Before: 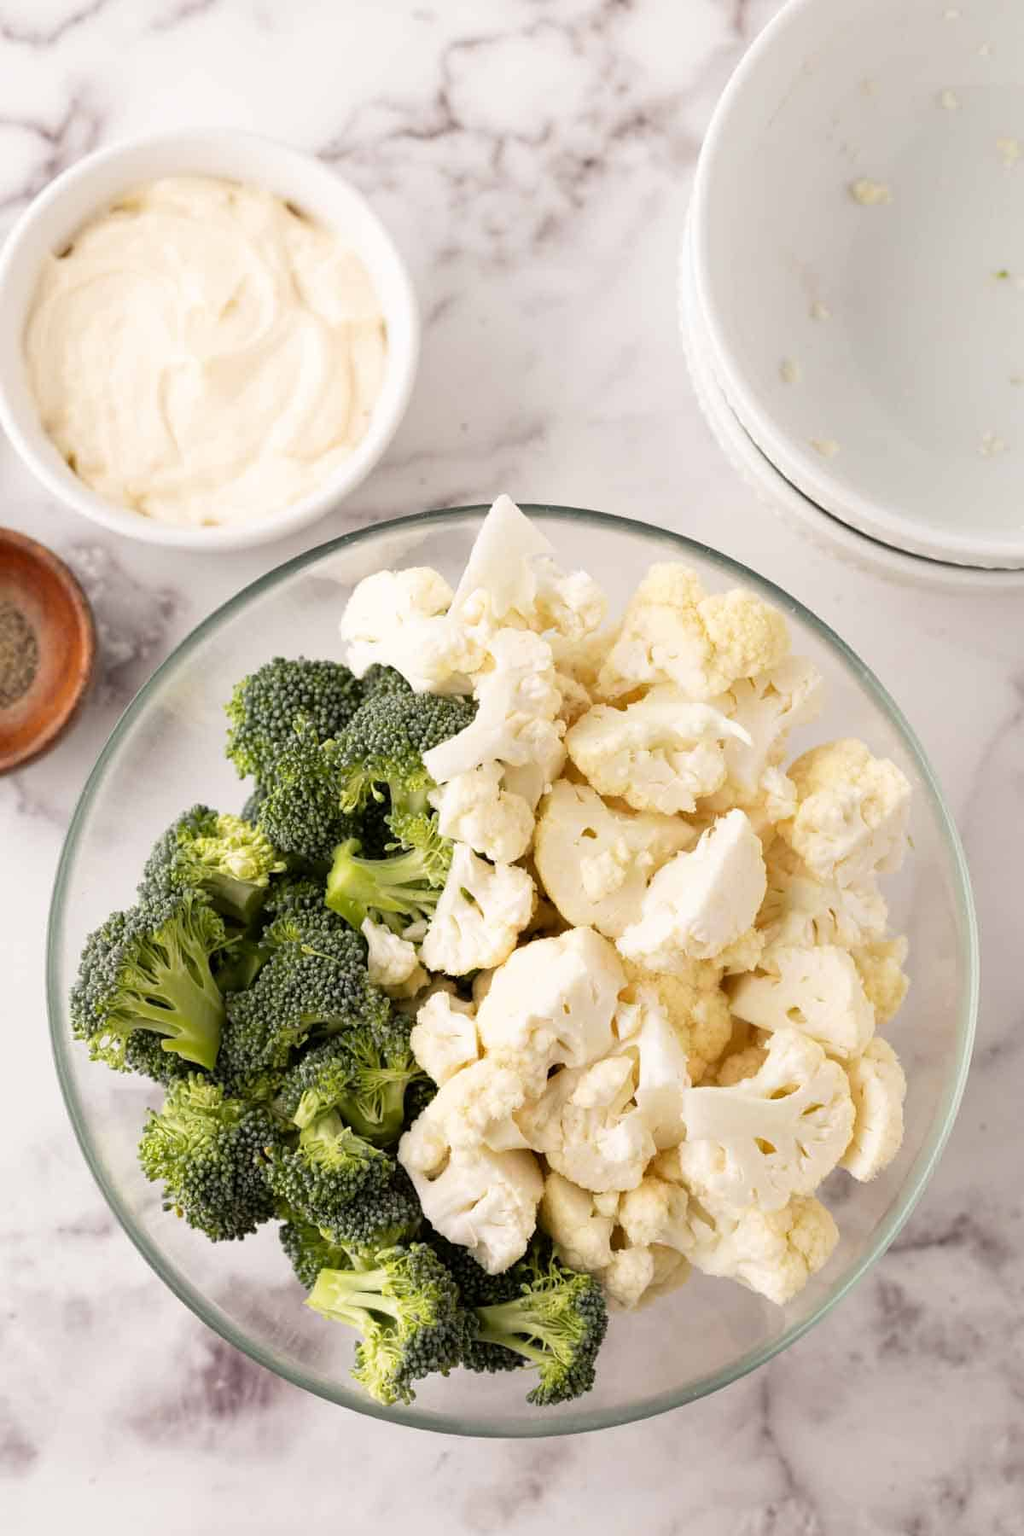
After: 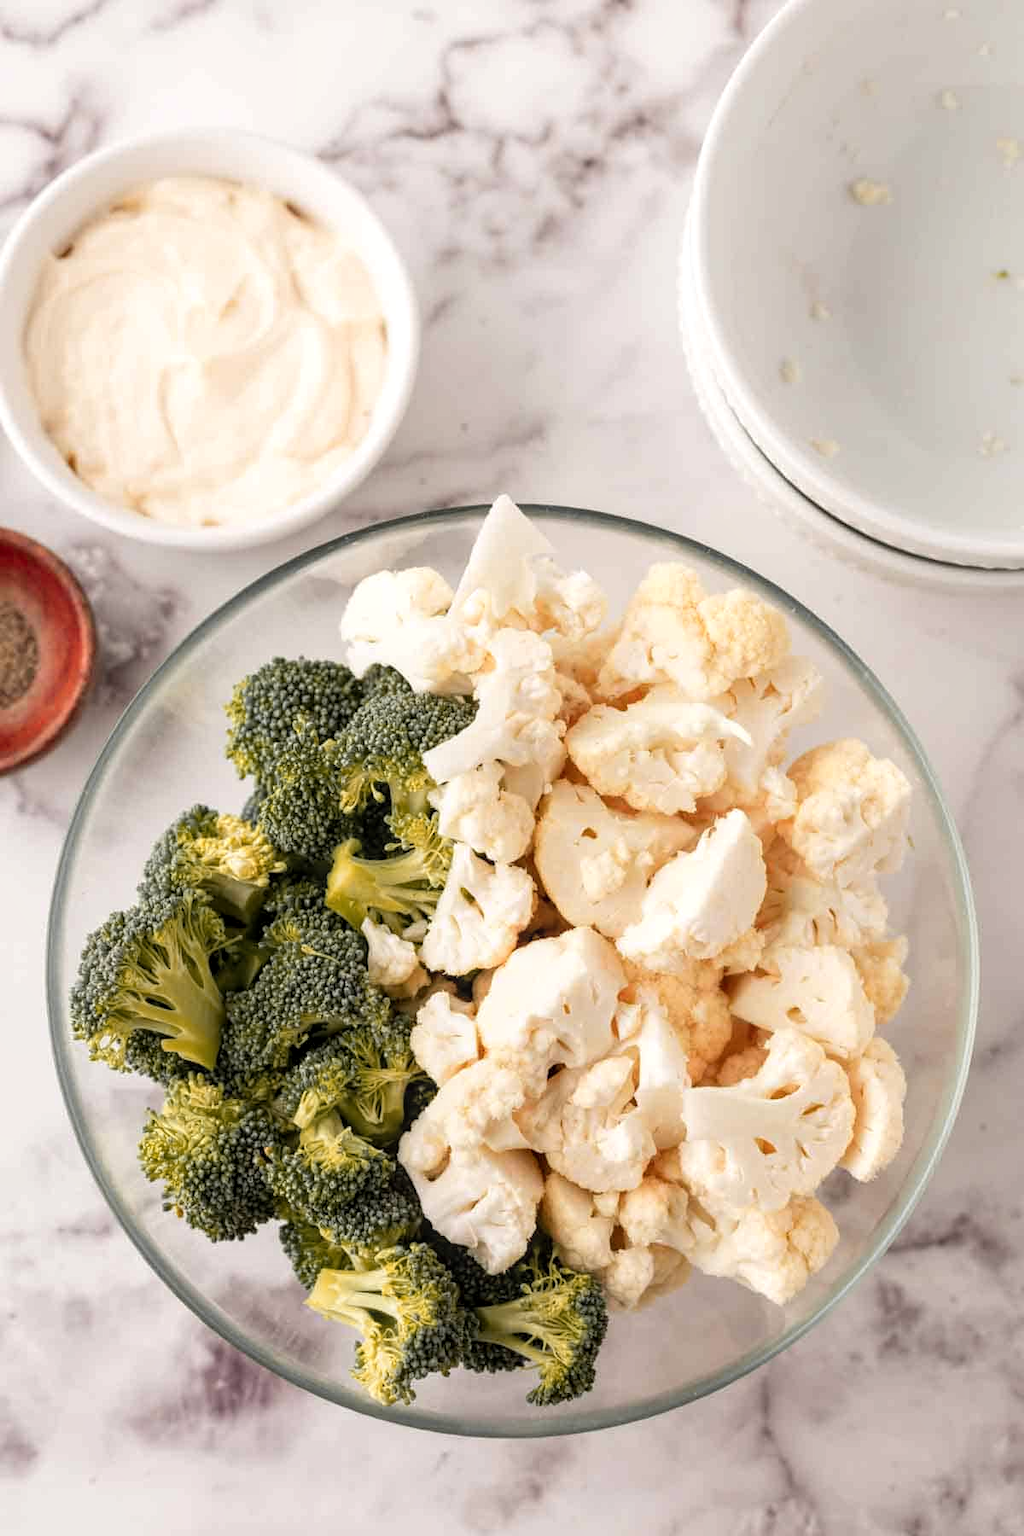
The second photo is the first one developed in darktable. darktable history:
local contrast: on, module defaults
color zones: curves: ch1 [(0.29, 0.492) (0.373, 0.185) (0.509, 0.481)]; ch2 [(0.25, 0.462) (0.749, 0.457)], mix 40.67%
